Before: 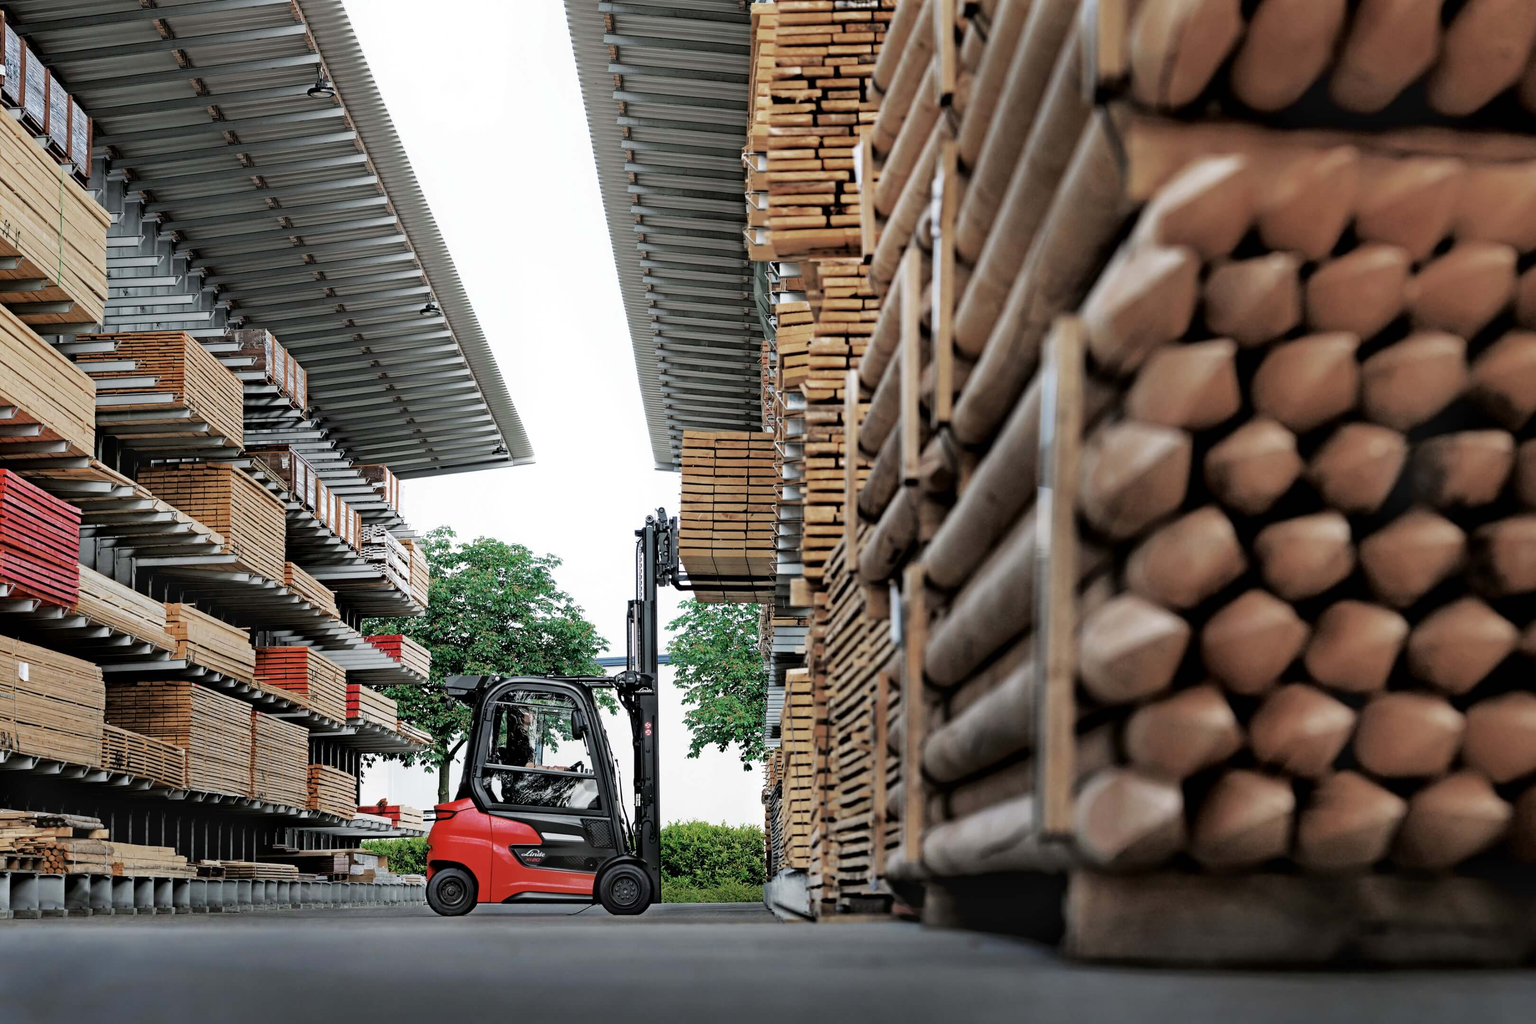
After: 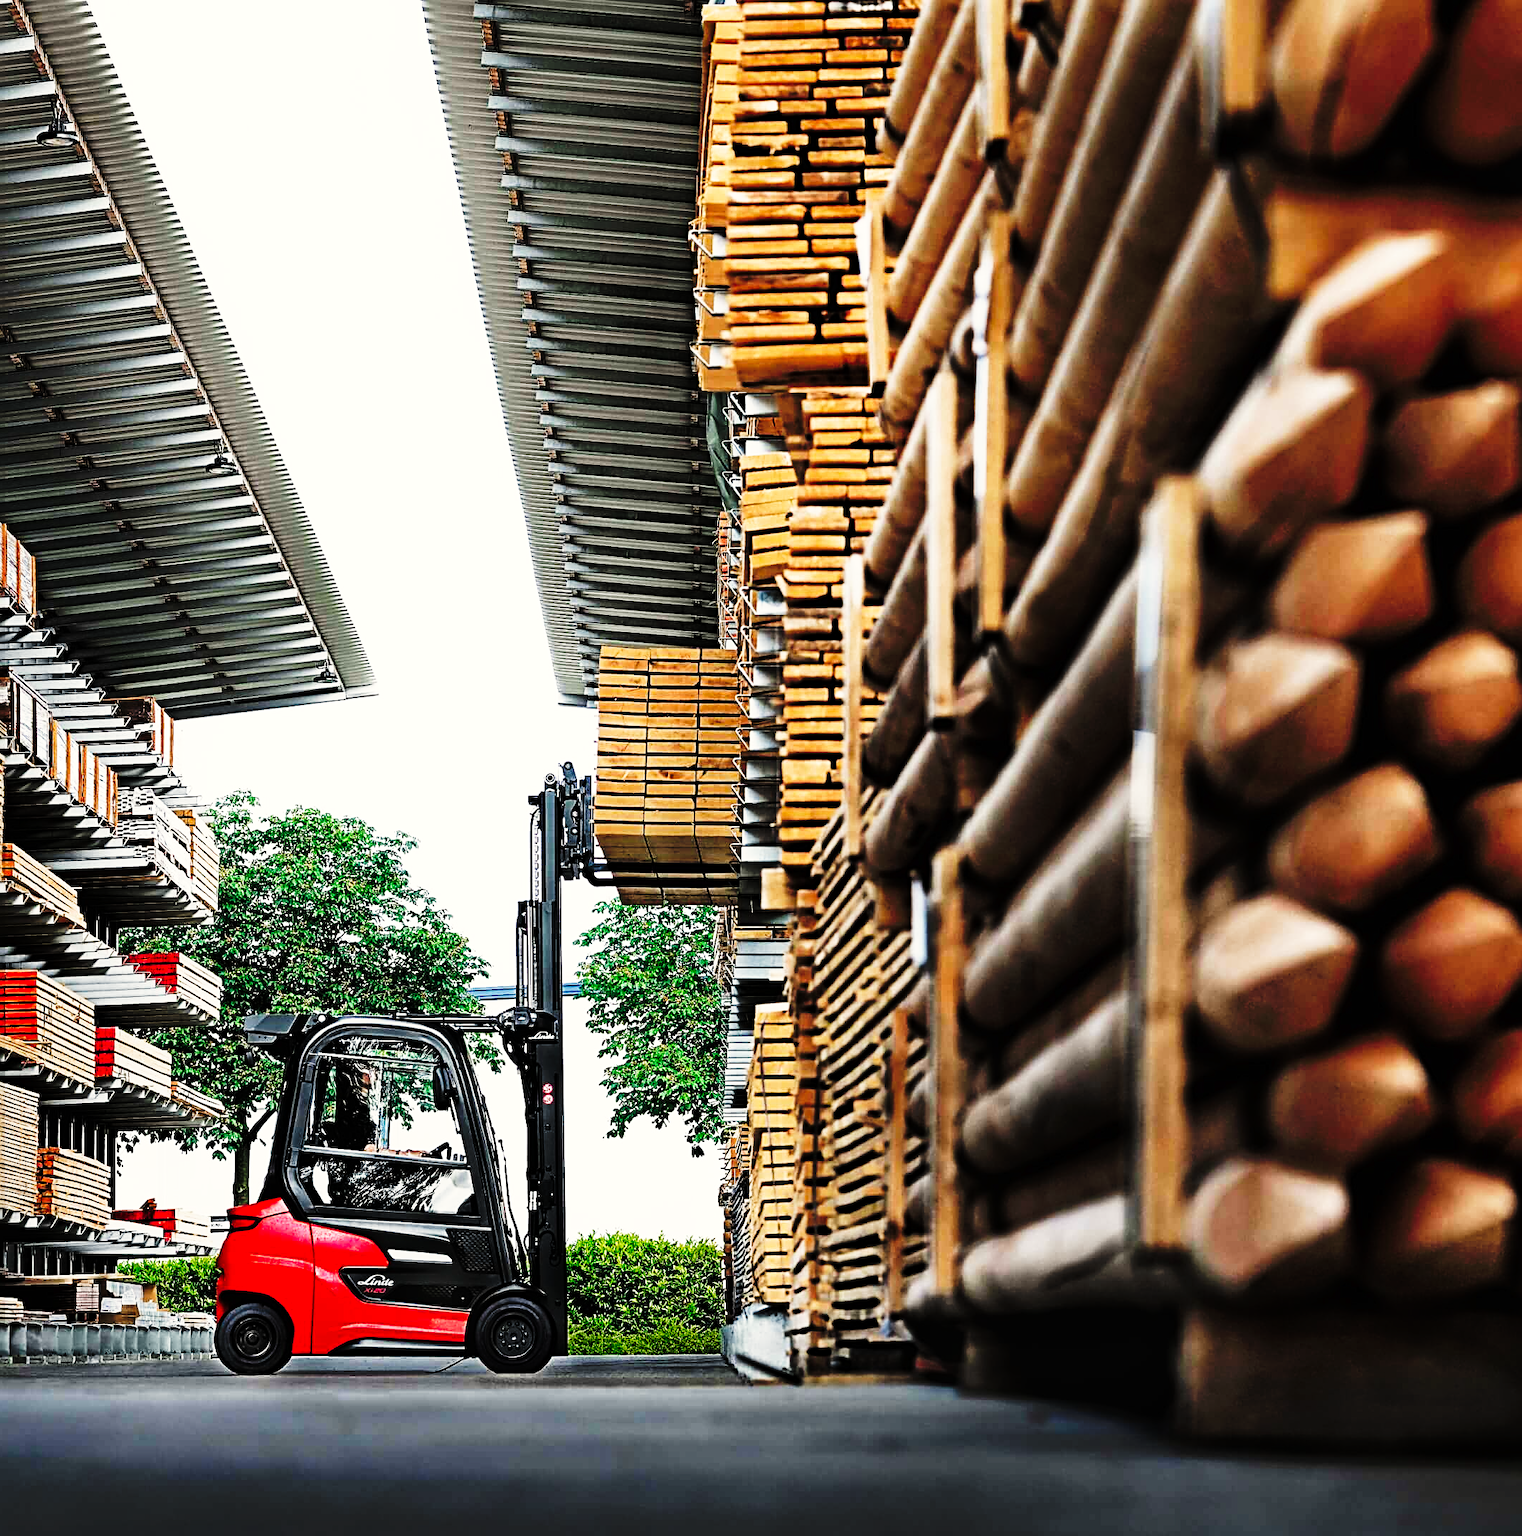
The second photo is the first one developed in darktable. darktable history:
color correction: highlights b* 3
tone curve: curves: ch0 [(0, 0) (0.003, 0.004) (0.011, 0.006) (0.025, 0.008) (0.044, 0.012) (0.069, 0.017) (0.1, 0.021) (0.136, 0.029) (0.177, 0.043) (0.224, 0.062) (0.277, 0.108) (0.335, 0.166) (0.399, 0.301) (0.468, 0.467) (0.543, 0.64) (0.623, 0.803) (0.709, 0.908) (0.801, 0.969) (0.898, 0.988) (1, 1)], preserve colors none
sharpen: radius 2.543, amount 0.636
crop and rotate: left 18.442%, right 15.508%
